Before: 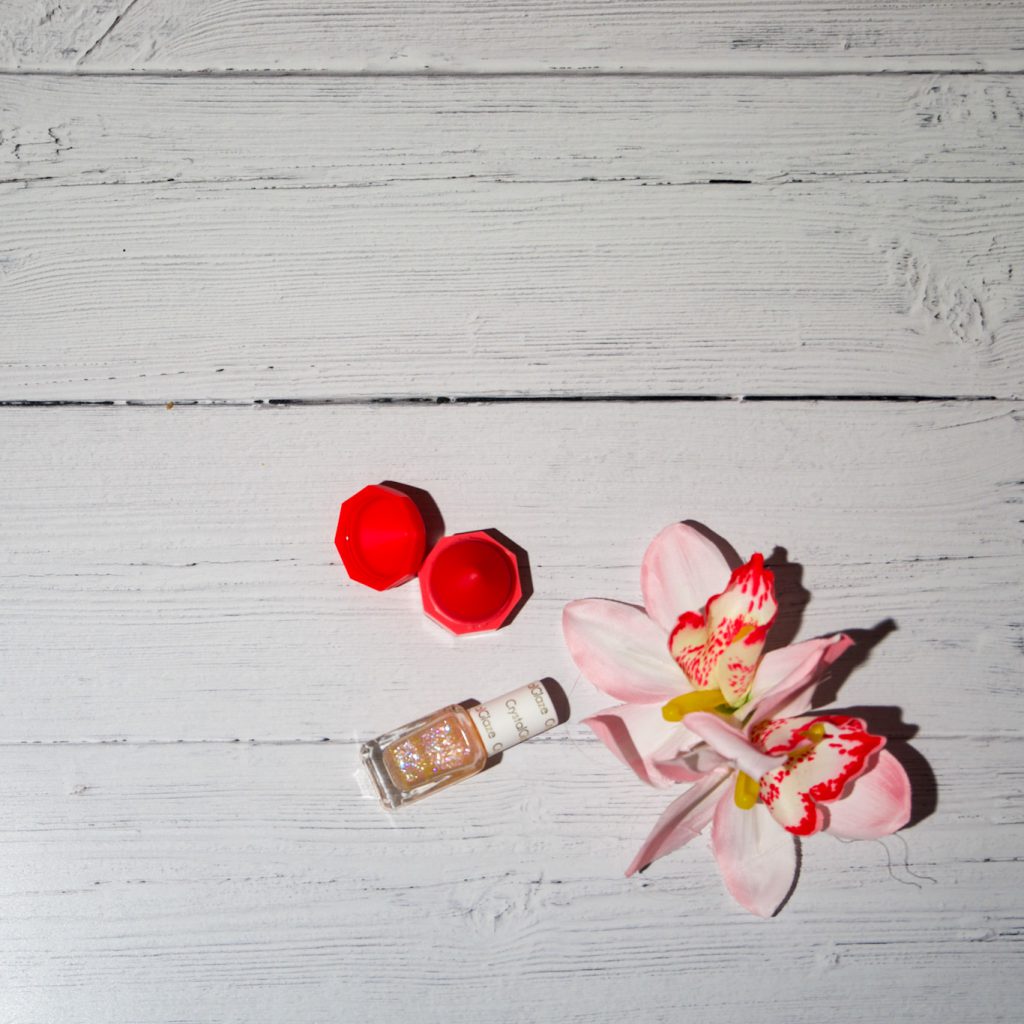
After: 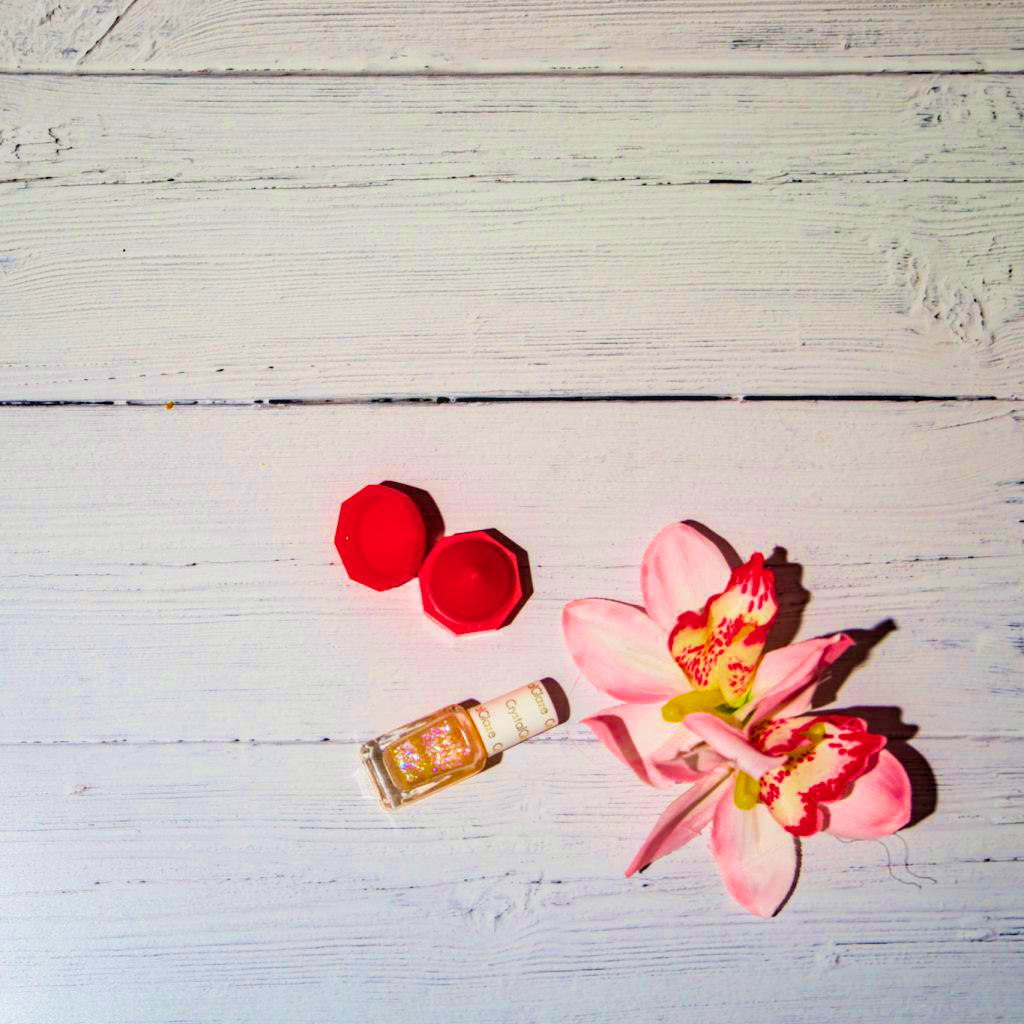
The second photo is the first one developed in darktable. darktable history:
local contrast: on, module defaults
color balance rgb: linear chroma grading › global chroma 20%, perceptual saturation grading › global saturation 25%, perceptual brilliance grading › global brilliance 20%, global vibrance 20%
filmic rgb: black relative exposure -7.65 EV, white relative exposure 4.56 EV, hardness 3.61, color science v6 (2022)
tone equalizer: on, module defaults
haze removal: compatibility mode true, adaptive false
velvia: strength 50%
